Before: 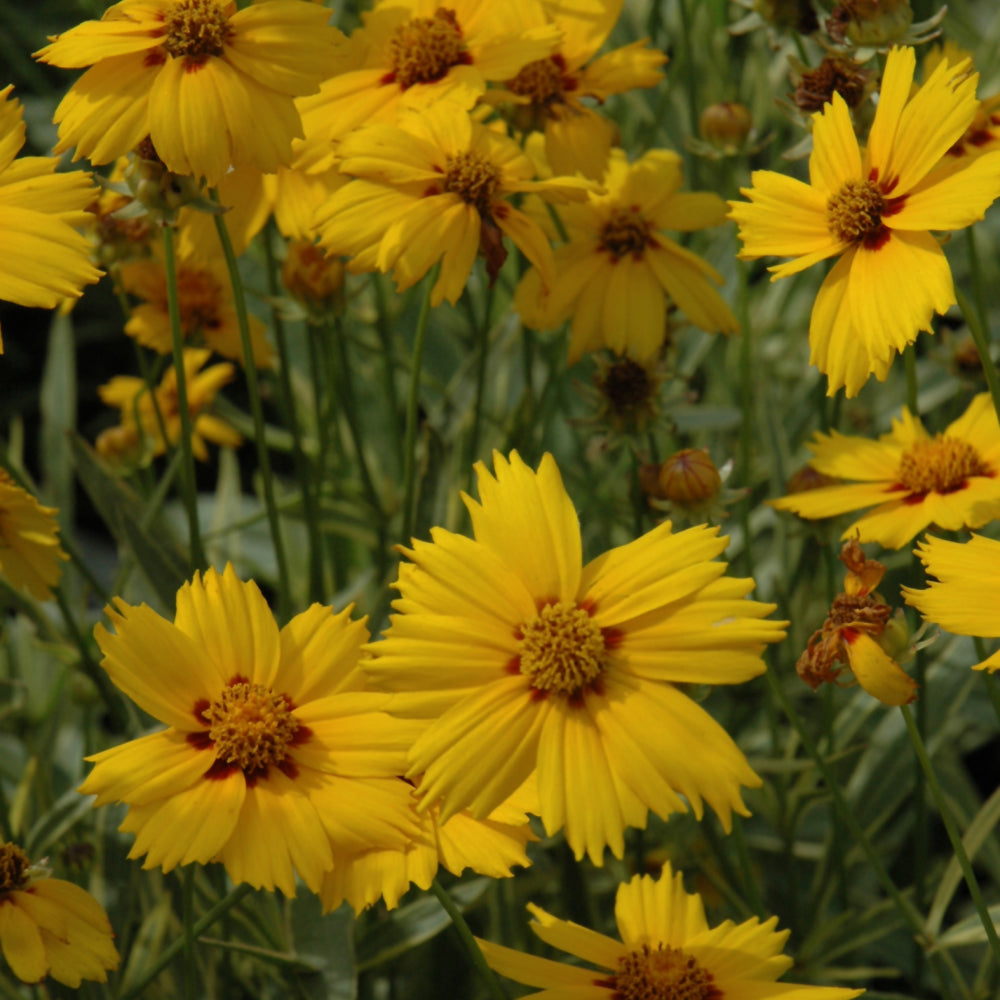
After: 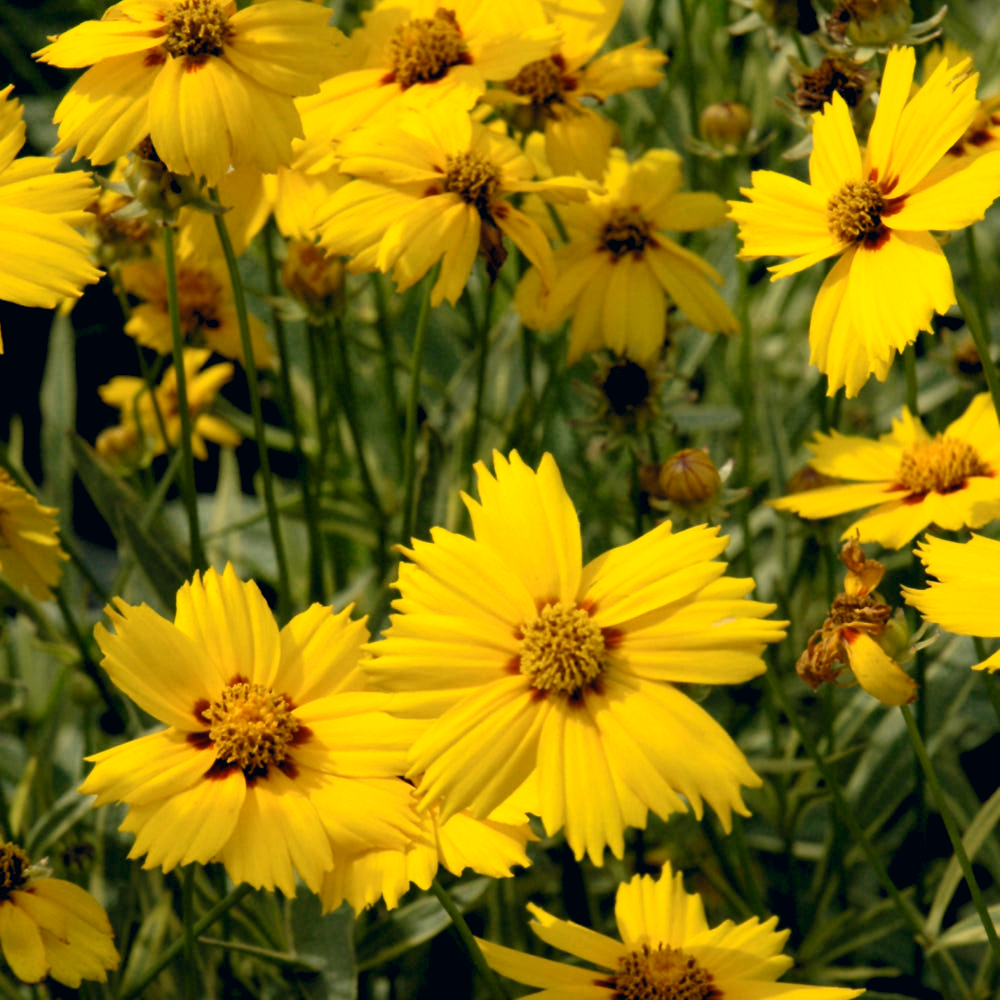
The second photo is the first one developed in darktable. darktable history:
contrast brightness saturation: contrast 0.2, brightness 0.15, saturation 0.14
white balance: red 1.122, green 1.093
color correction: highlights a* 5.38, highlights b* 5.3, shadows a* -4.26, shadows b* -5.11
exposure: black level correction -0.014, exposure -0.193 EV, compensate highlight preservation false
levels: levels [0.073, 0.497, 0.972]
tone curve: color space Lab, linked channels, preserve colors none
color zones: curves: ch0 [(0, 0.558) (0.143, 0.548) (0.286, 0.447) (0.429, 0.259) (0.571, 0.5) (0.714, 0.5) (0.857, 0.593) (1, 0.558)]; ch1 [(0, 0.543) (0.01, 0.544) (0.12, 0.492) (0.248, 0.458) (0.5, 0.534) (0.748, 0.5) (0.99, 0.469) (1, 0.543)]; ch2 [(0, 0.507) (0.143, 0.522) (0.286, 0.505) (0.429, 0.5) (0.571, 0.5) (0.714, 0.5) (0.857, 0.5) (1, 0.507)]
base curve: curves: ch0 [(0.017, 0) (0.425, 0.441) (0.844, 0.933) (1, 1)], preserve colors none
